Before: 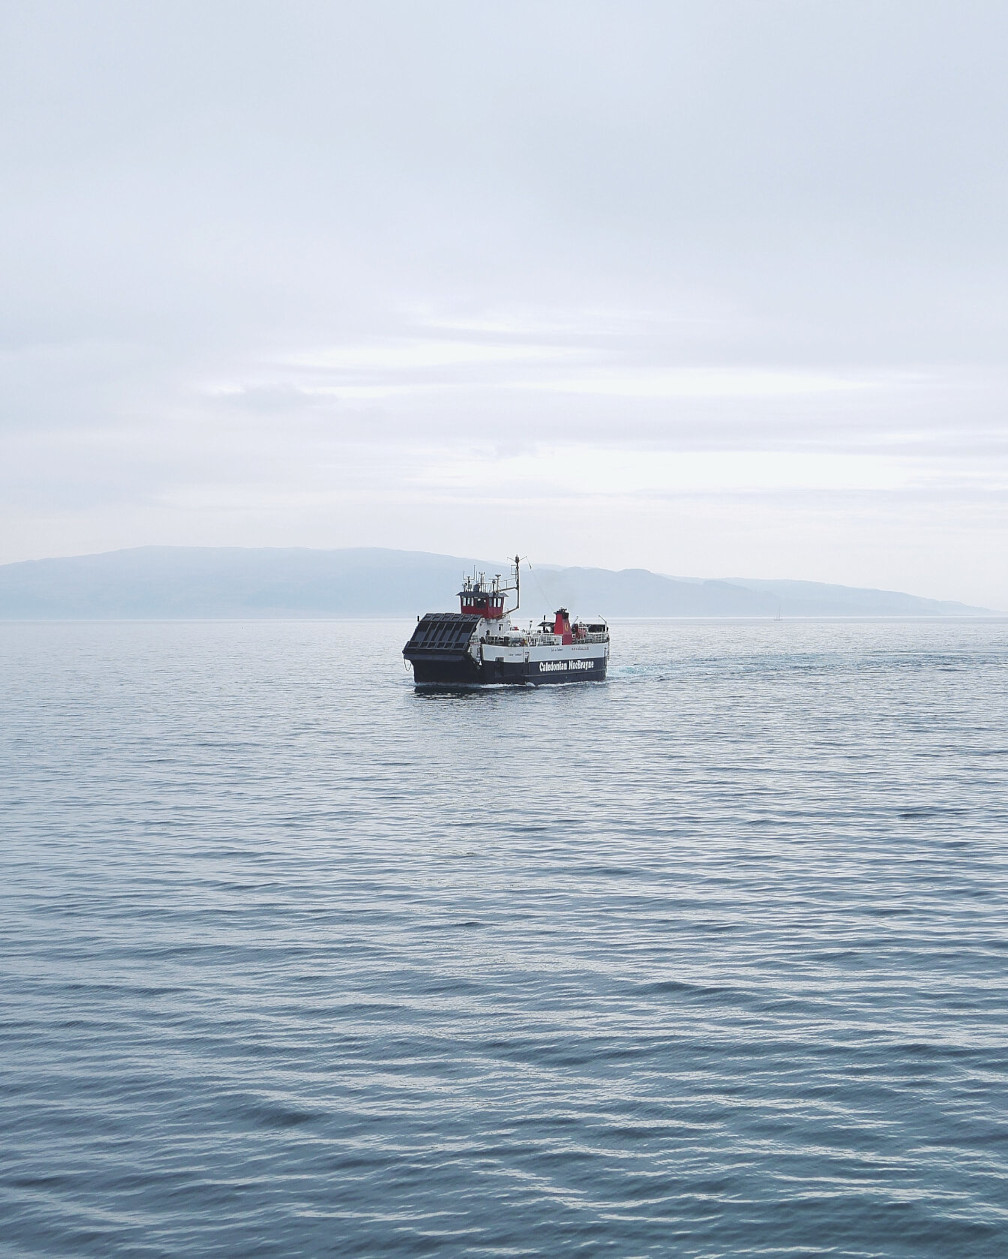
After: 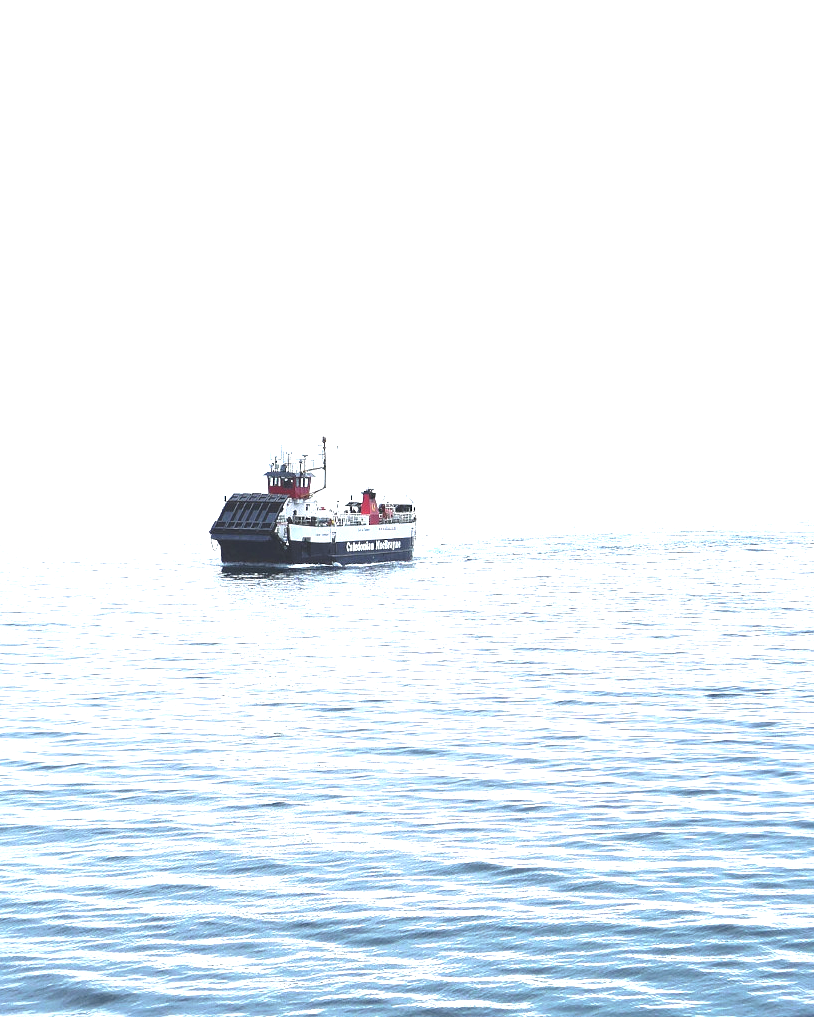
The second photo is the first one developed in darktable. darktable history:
exposure: black level correction 0, exposure 1.379 EV, compensate exposure bias true, compensate highlight preservation false
tone curve: curves: ch0 [(0, 0) (0.003, 0.002) (0.011, 0.009) (0.025, 0.021) (0.044, 0.037) (0.069, 0.058) (0.1, 0.084) (0.136, 0.114) (0.177, 0.149) (0.224, 0.188) (0.277, 0.232) (0.335, 0.281) (0.399, 0.341) (0.468, 0.416) (0.543, 0.496) (0.623, 0.574) (0.709, 0.659) (0.801, 0.754) (0.898, 0.876) (1, 1)], preserve colors none
crop: left 19.159%, top 9.58%, bottom 9.58%
